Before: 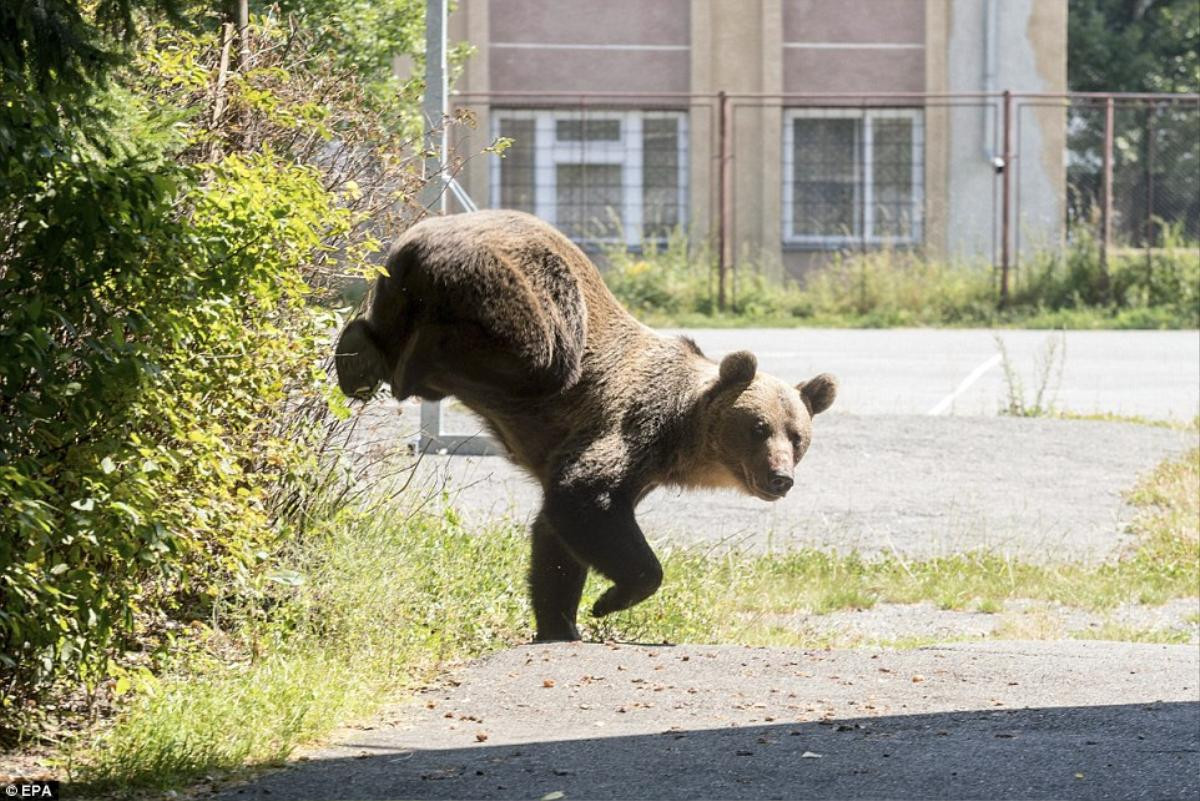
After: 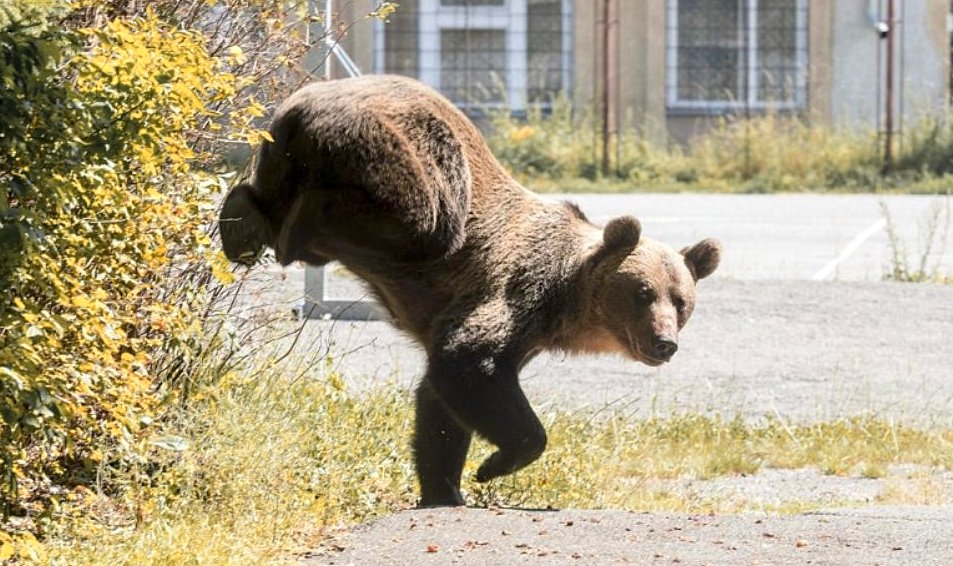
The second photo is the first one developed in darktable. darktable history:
contrast equalizer: octaves 7, y [[0.6 ×6], [0.55 ×6], [0 ×6], [0 ×6], [0 ×6]], mix 0.15
crop: left 9.712%, top 16.928%, right 10.845%, bottom 12.332%
color zones: curves: ch1 [(0.263, 0.53) (0.376, 0.287) (0.487, 0.512) (0.748, 0.547) (1, 0.513)]; ch2 [(0.262, 0.45) (0.751, 0.477)], mix 31.98%
